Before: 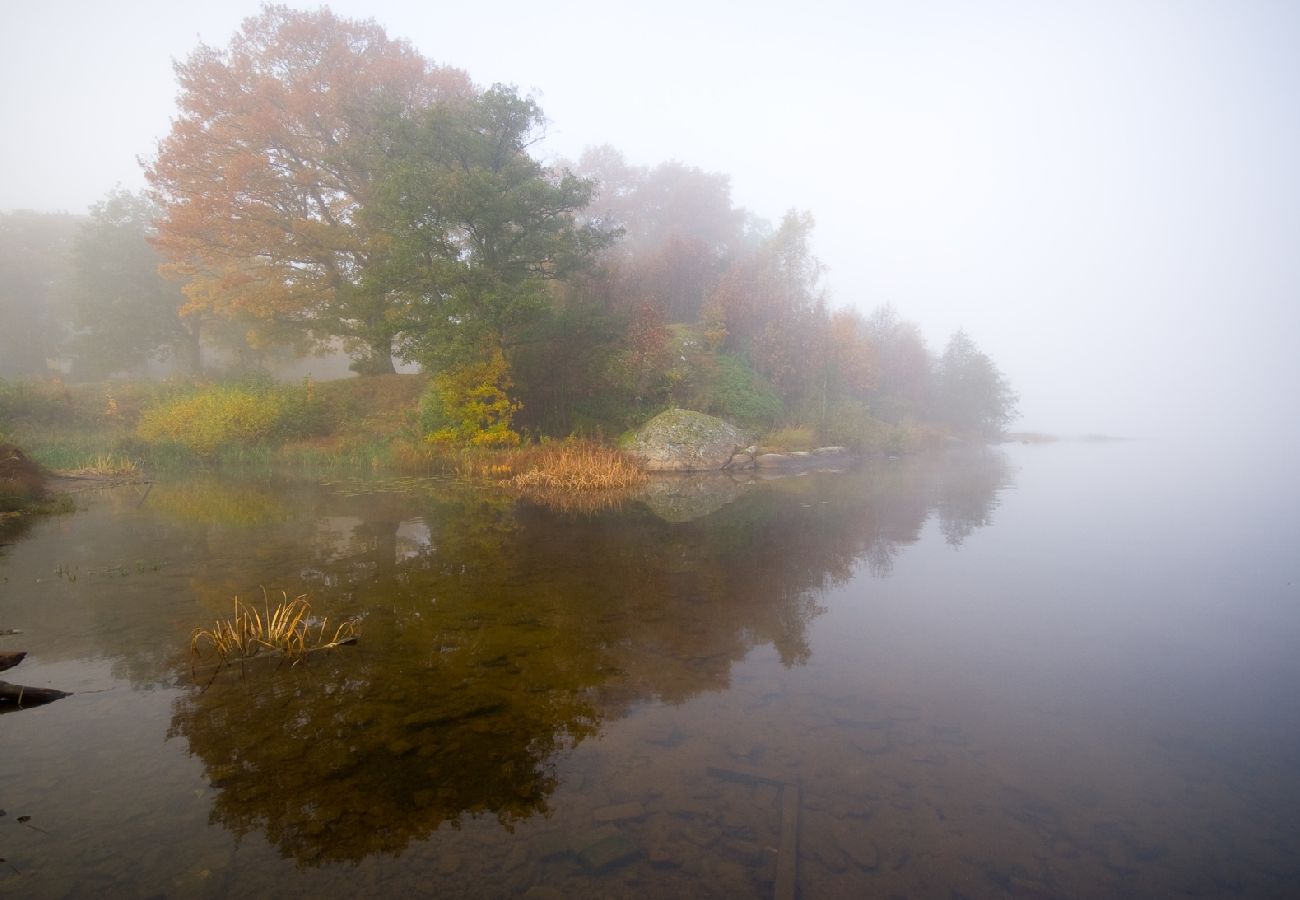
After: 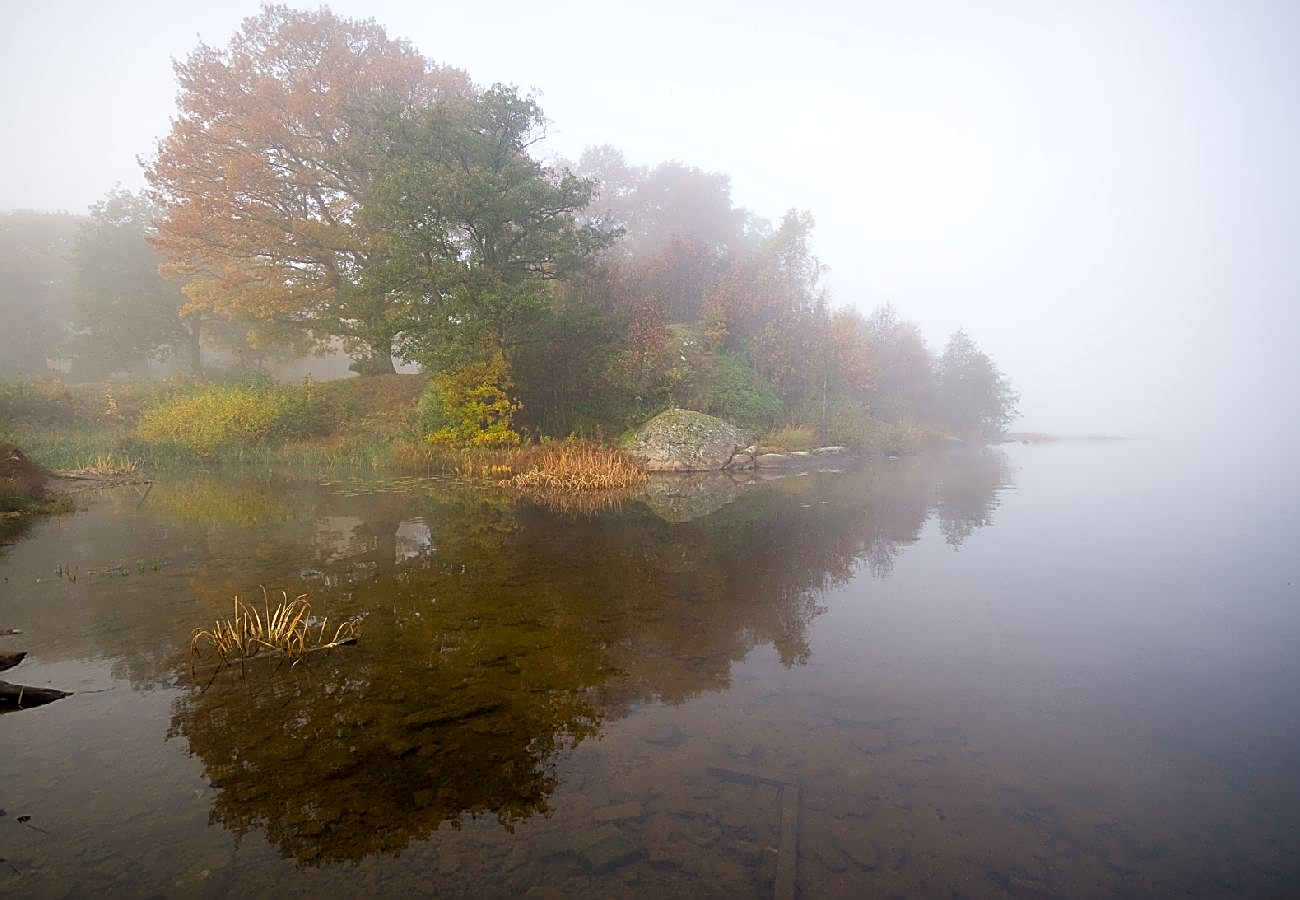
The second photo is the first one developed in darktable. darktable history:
local contrast: highlights 104%, shadows 102%, detail 120%, midtone range 0.2
sharpen: amount 1.009
